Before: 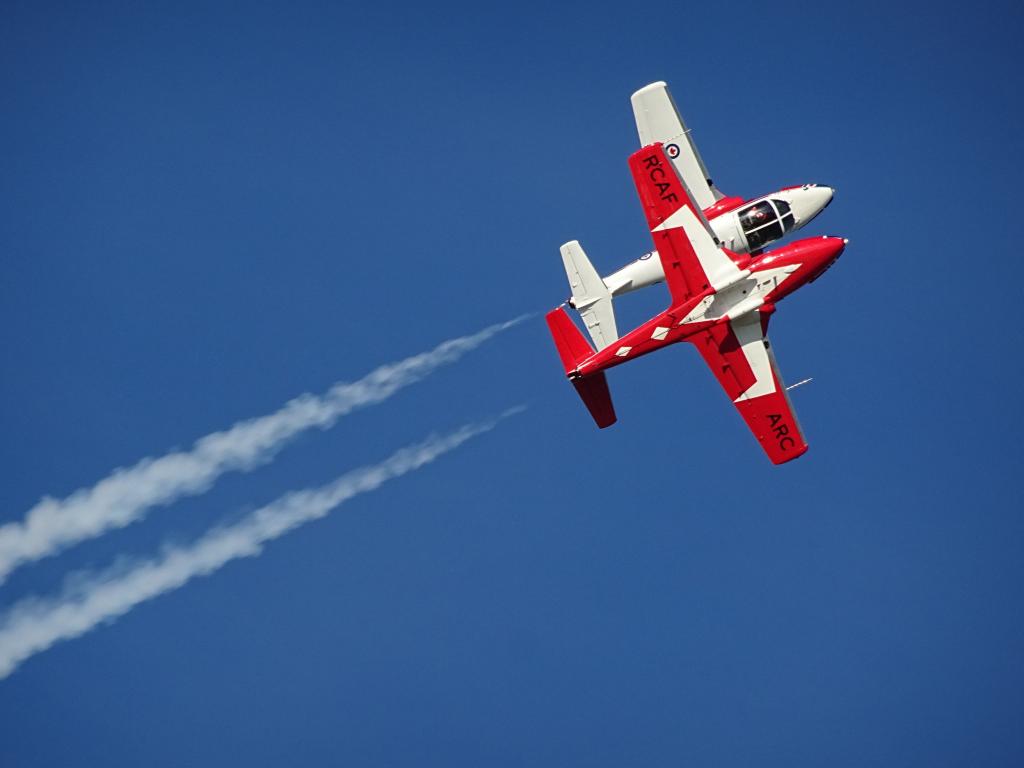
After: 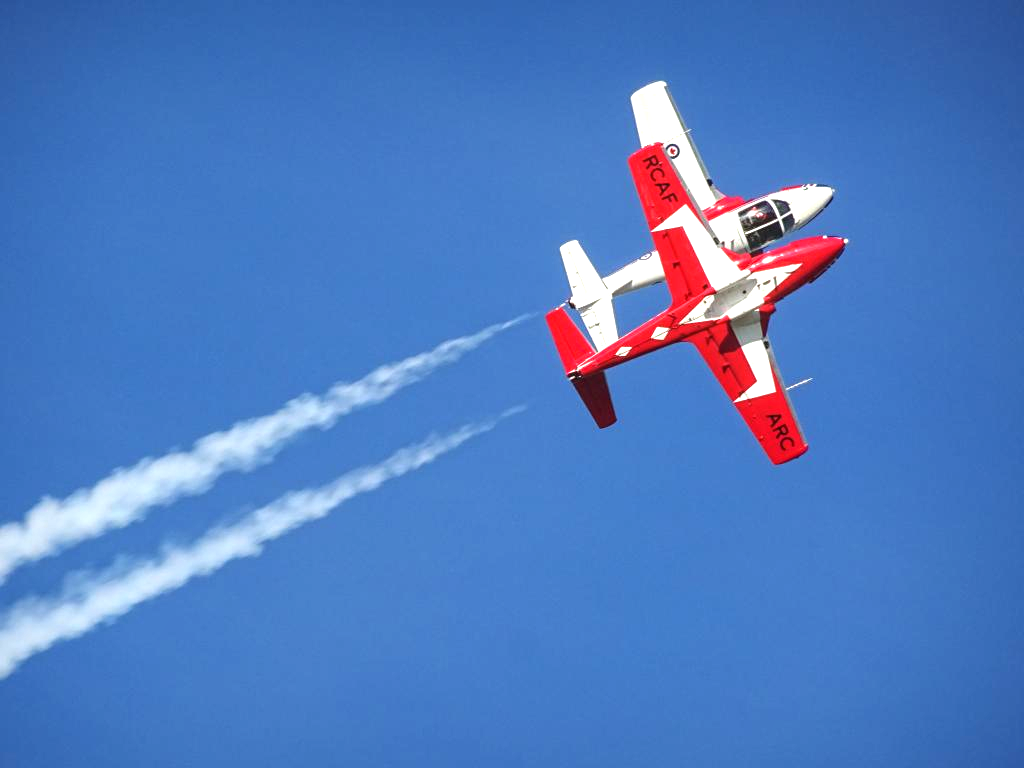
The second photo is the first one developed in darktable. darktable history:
local contrast: detail 110%
exposure: black level correction 0, exposure 1.001 EV, compensate highlight preservation false
